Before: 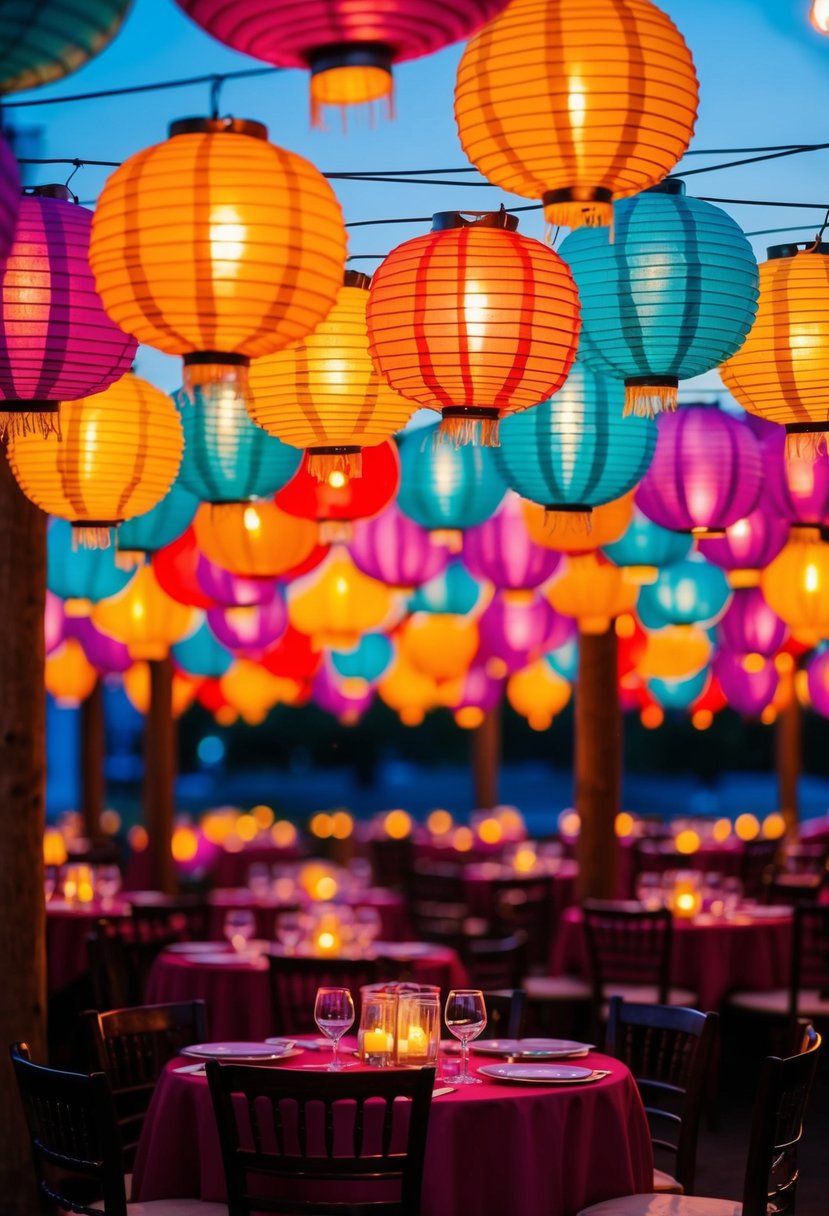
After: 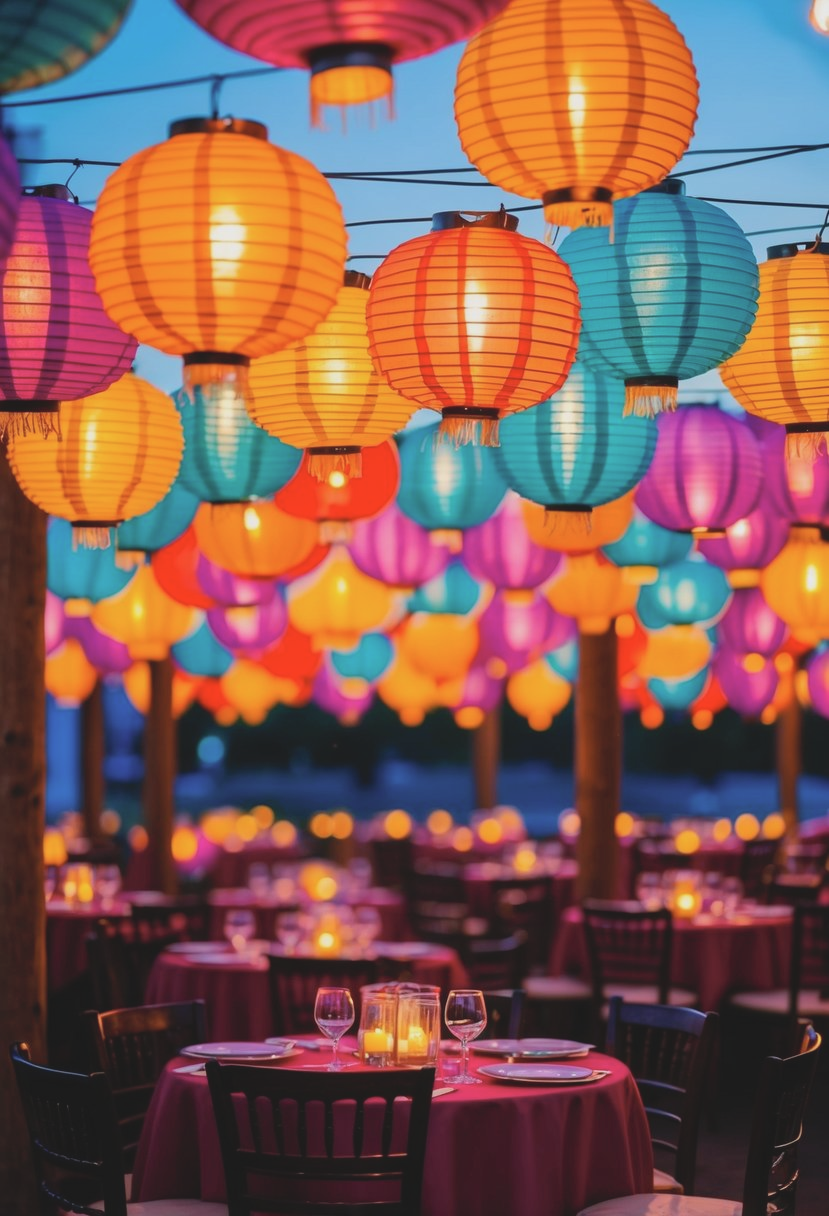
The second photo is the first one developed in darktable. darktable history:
contrast brightness saturation: contrast -0.155, brightness 0.049, saturation -0.136
